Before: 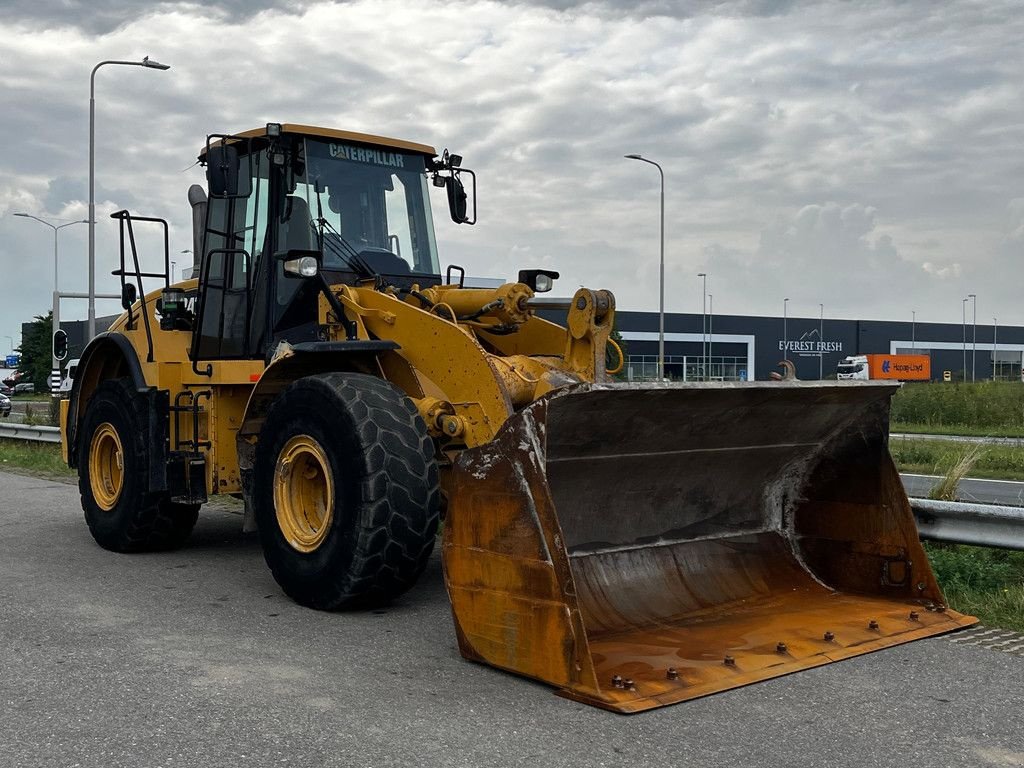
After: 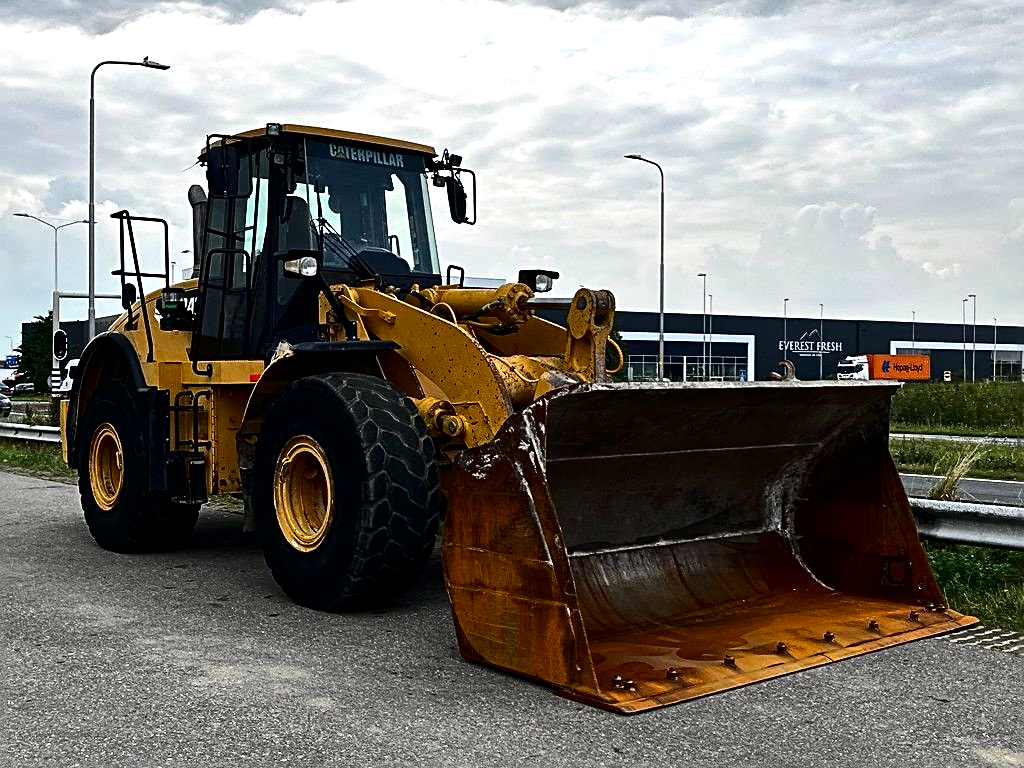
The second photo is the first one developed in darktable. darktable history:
exposure: black level correction 0, exposure 0.199 EV, compensate exposure bias true, compensate highlight preservation false
tone equalizer: -8 EV -0.403 EV, -7 EV -0.399 EV, -6 EV -0.354 EV, -5 EV -0.203 EV, -3 EV 0.216 EV, -2 EV 0.351 EV, -1 EV 0.387 EV, +0 EV 0.437 EV, edges refinement/feathering 500, mask exposure compensation -1.57 EV, preserve details no
sharpen: radius 2.533, amount 0.631
contrast brightness saturation: contrast 0.196, brightness -0.101, saturation 0.099
